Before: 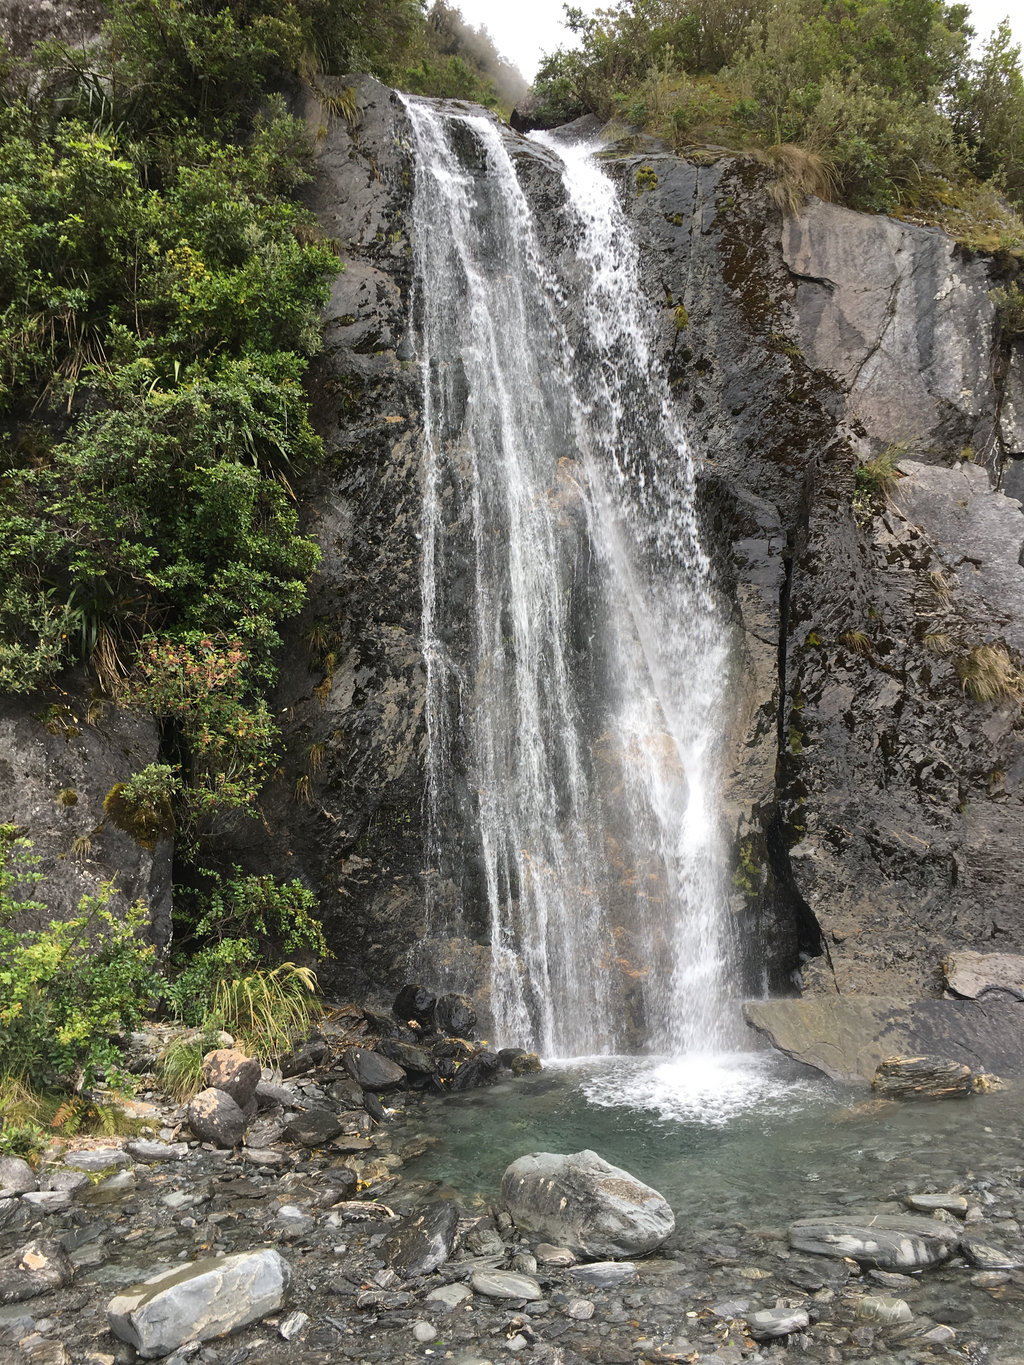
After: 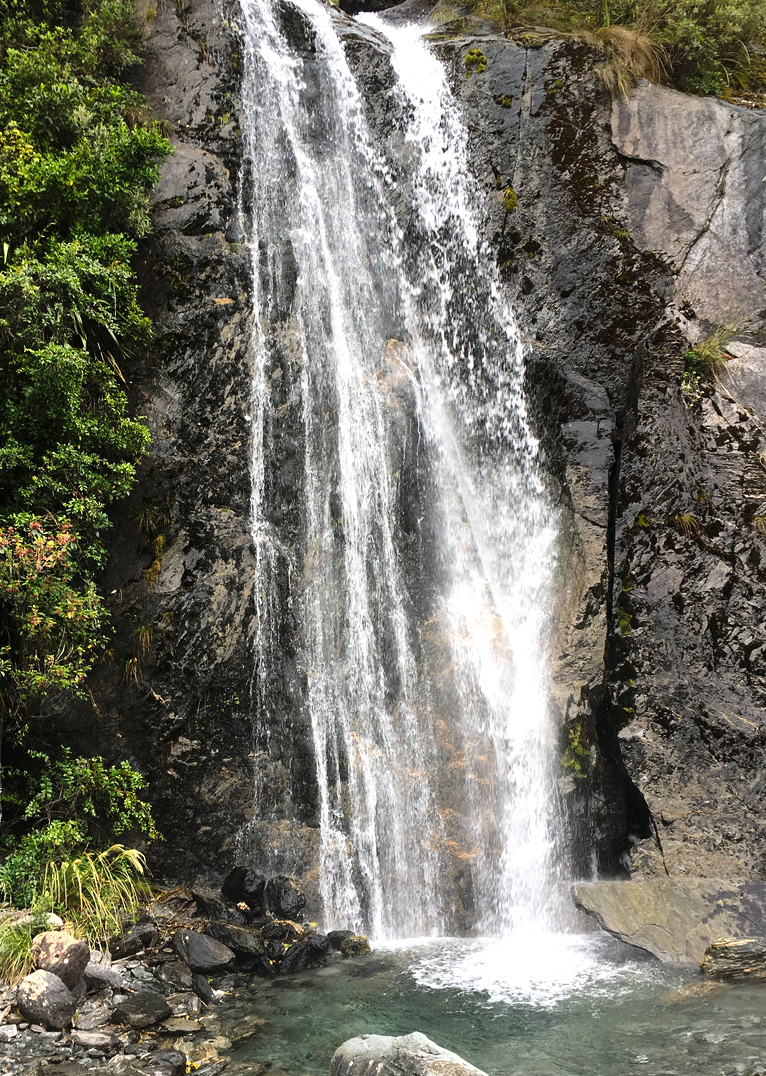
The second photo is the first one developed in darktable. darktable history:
crop: left 16.768%, top 8.653%, right 8.362%, bottom 12.485%
tone curve: curves: ch0 [(0, 0) (0.003, 0.002) (0.011, 0.006) (0.025, 0.014) (0.044, 0.025) (0.069, 0.039) (0.1, 0.056) (0.136, 0.082) (0.177, 0.116) (0.224, 0.163) (0.277, 0.233) (0.335, 0.311) (0.399, 0.396) (0.468, 0.488) (0.543, 0.588) (0.623, 0.695) (0.709, 0.809) (0.801, 0.912) (0.898, 0.997) (1, 1)], preserve colors none
